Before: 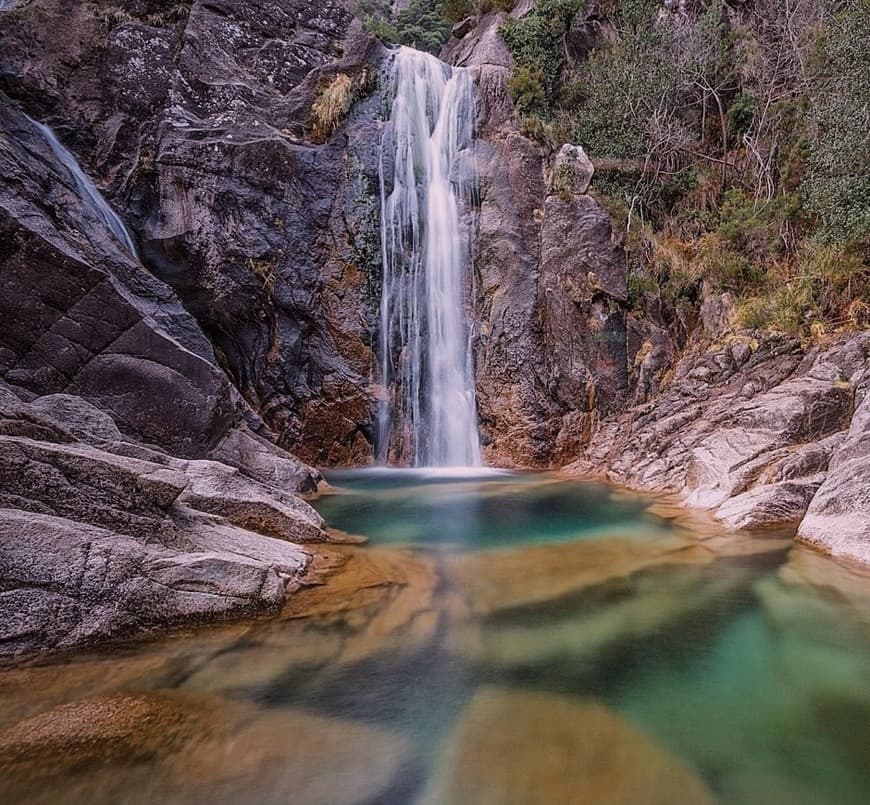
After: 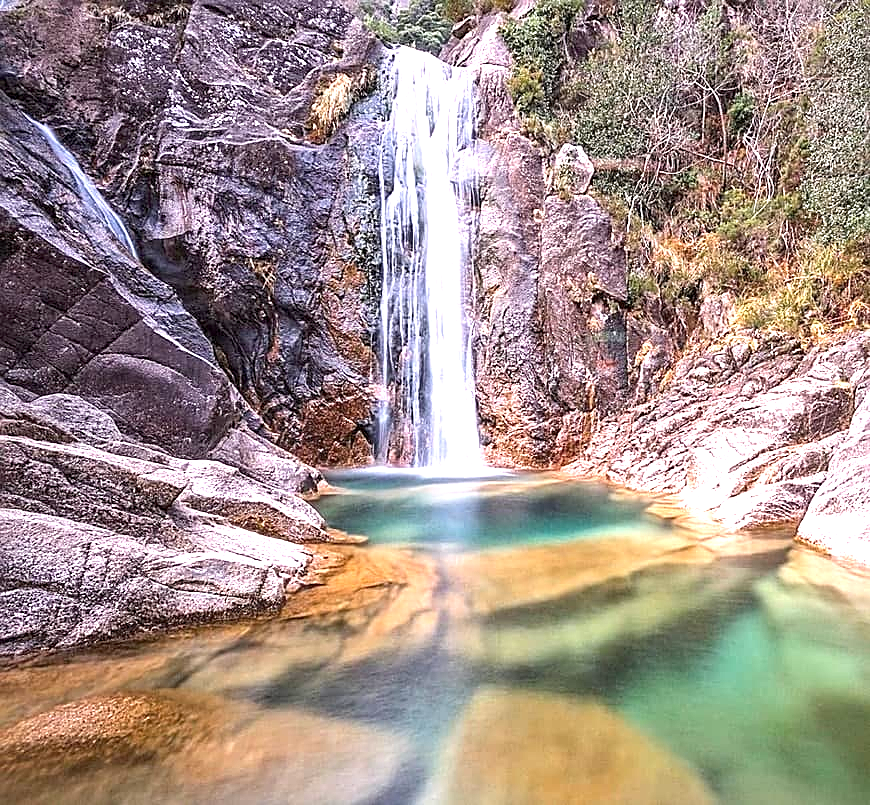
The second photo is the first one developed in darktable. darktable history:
exposure: black level correction 0.001, exposure 1.73 EV, compensate highlight preservation false
sharpen: on, module defaults
